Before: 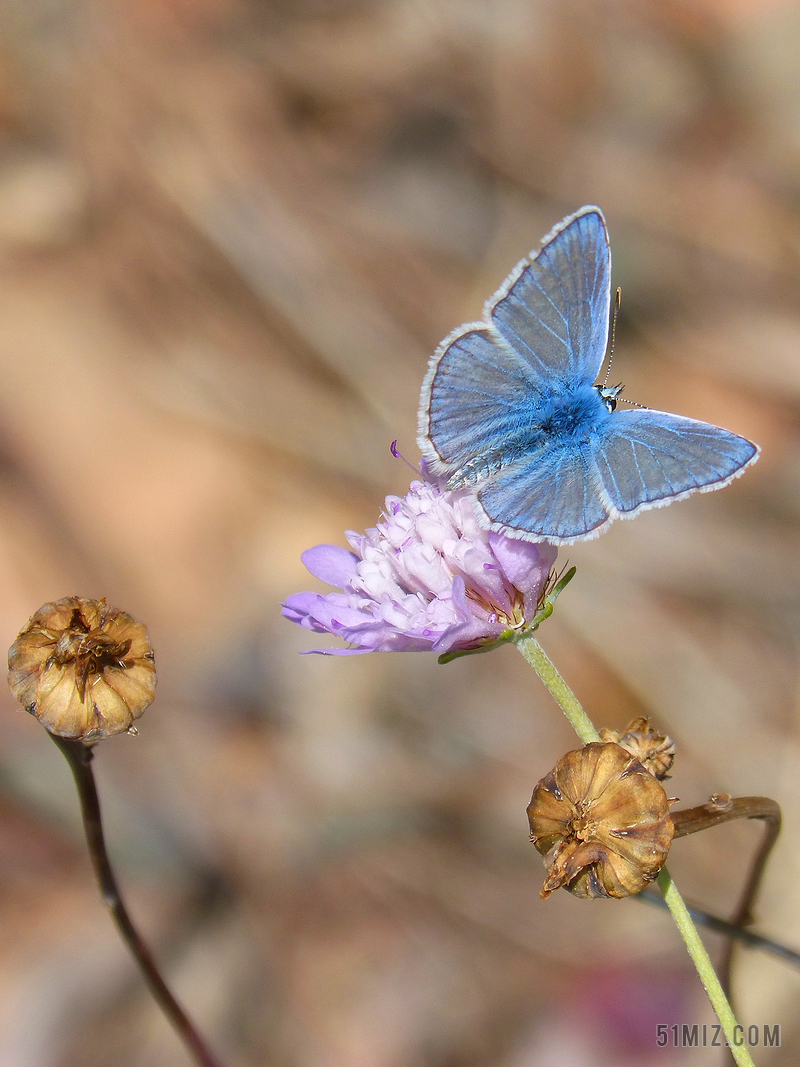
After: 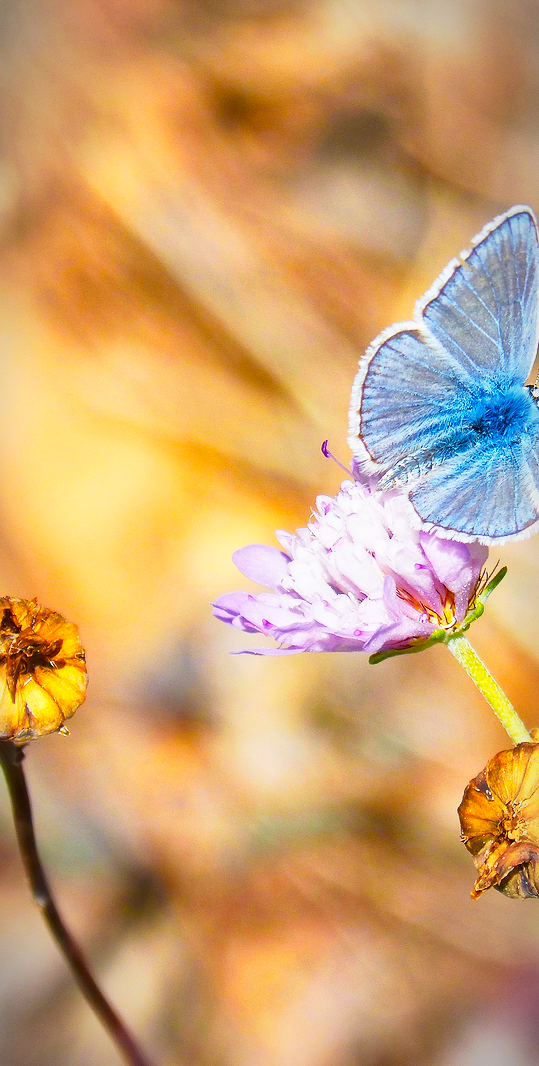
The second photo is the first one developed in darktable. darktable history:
crop and rotate: left 8.646%, right 23.857%
color balance rgb: perceptual saturation grading › global saturation 40.245%, contrast 4.969%
vignetting: fall-off start 87.37%, automatic ratio true
base curve: curves: ch0 [(0, 0) (0.088, 0.125) (0.176, 0.251) (0.354, 0.501) (0.613, 0.749) (1, 0.877)], preserve colors none
local contrast: mode bilateral grid, contrast 20, coarseness 51, detail 129%, midtone range 0.2
tone curve: curves: ch0 [(0.016, 0.023) (0.248, 0.252) (0.732, 0.797) (1, 1)], preserve colors none
color zones: curves: ch0 [(0.224, 0.526) (0.75, 0.5)]; ch1 [(0.055, 0.526) (0.224, 0.761) (0.377, 0.526) (0.75, 0.5)]
